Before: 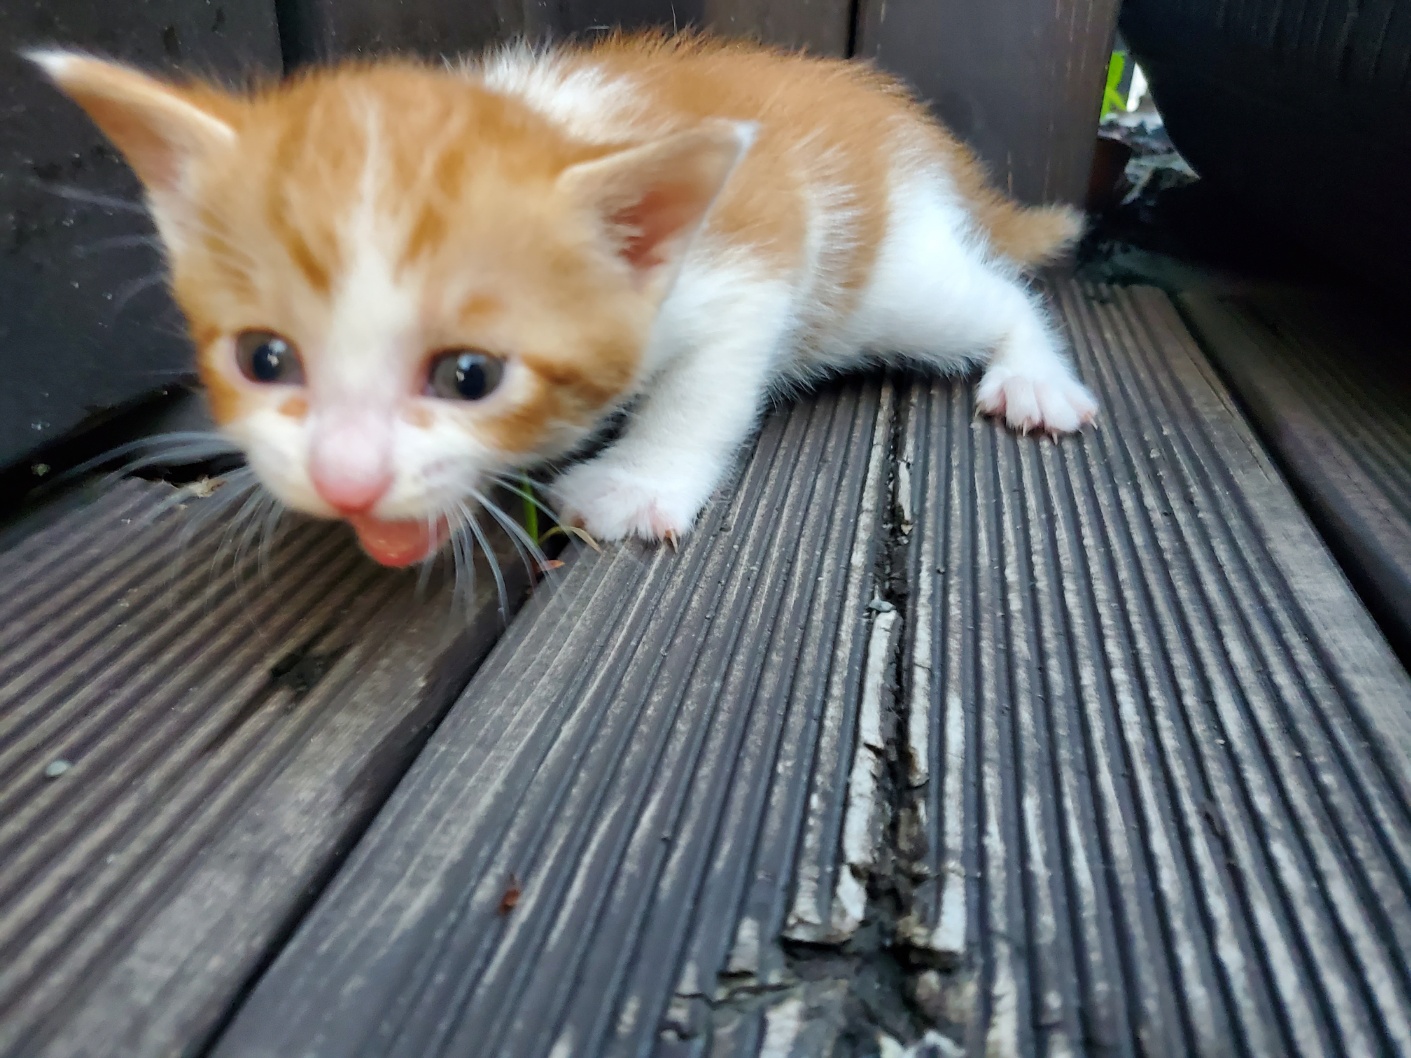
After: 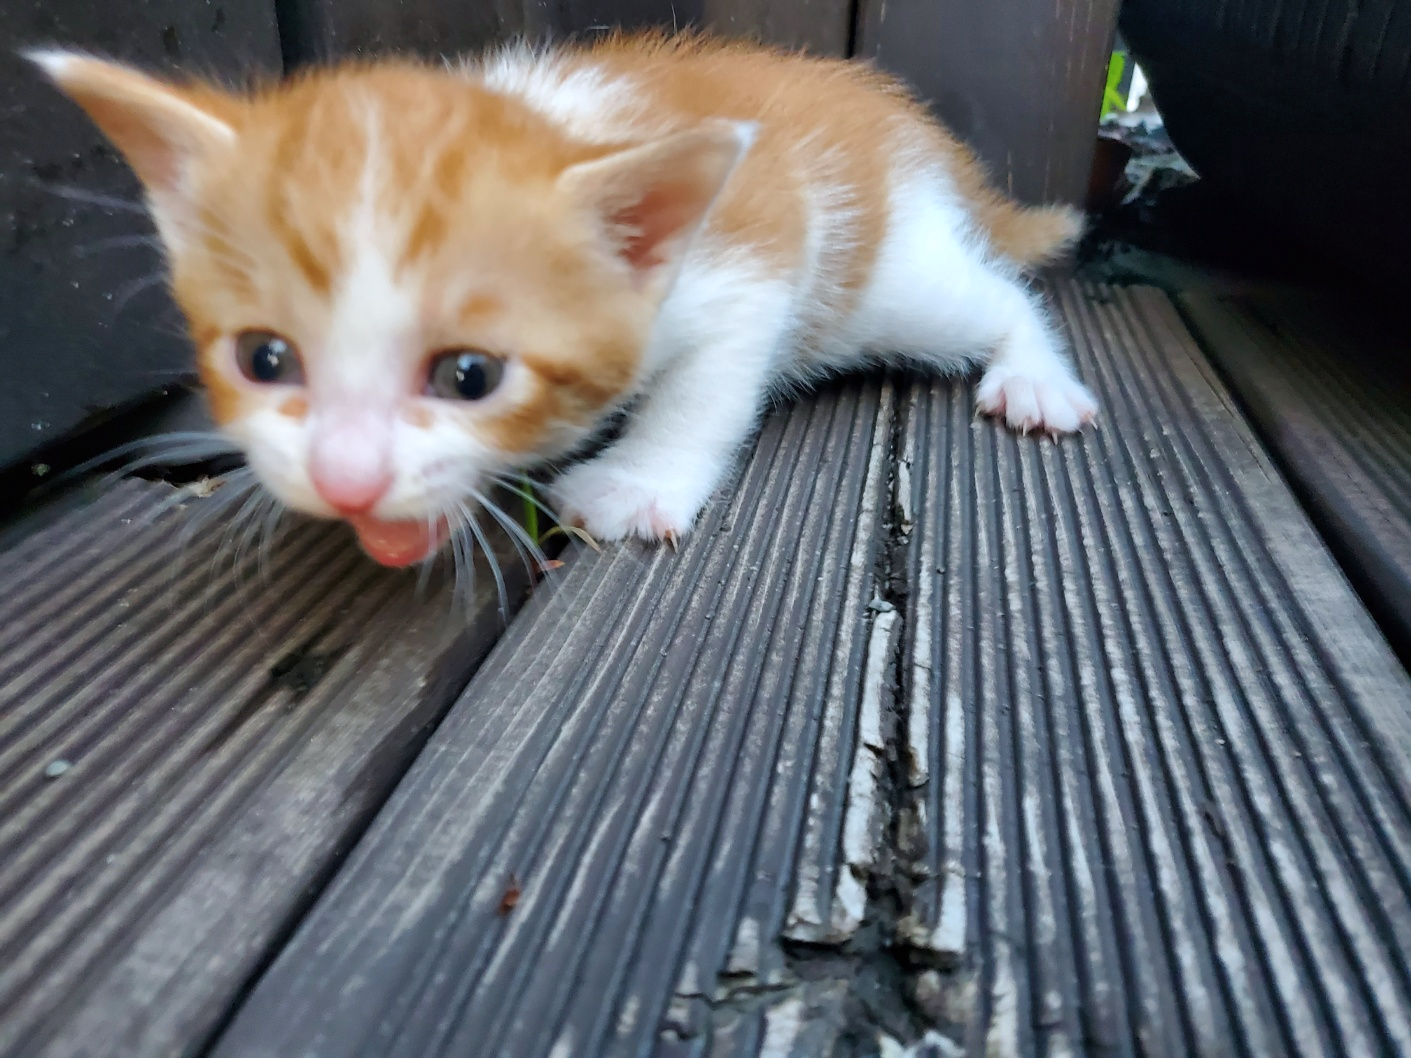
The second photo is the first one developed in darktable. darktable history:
color correction: highlights a* -0.1, highlights b* -5.73, shadows a* -0.132, shadows b* -0.097
